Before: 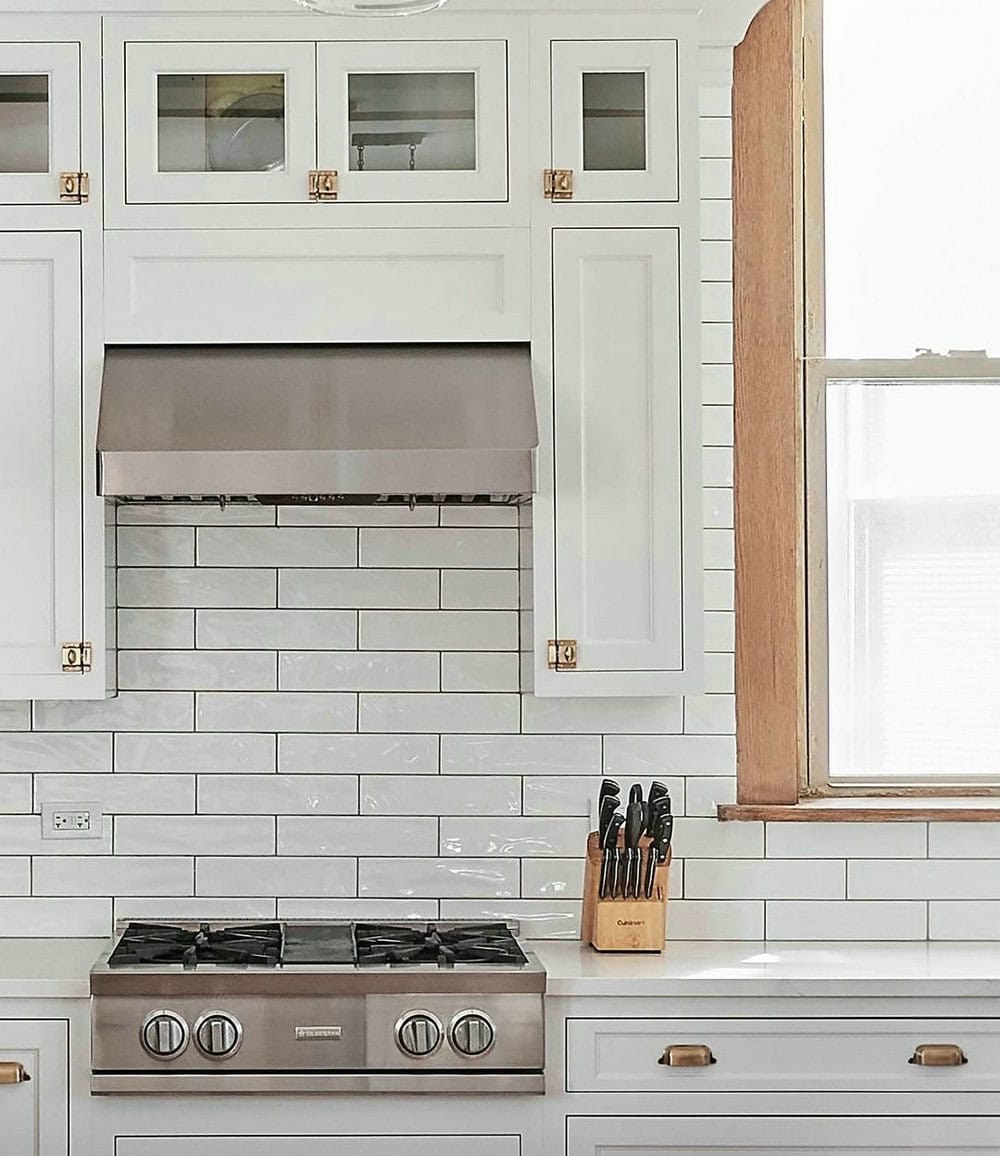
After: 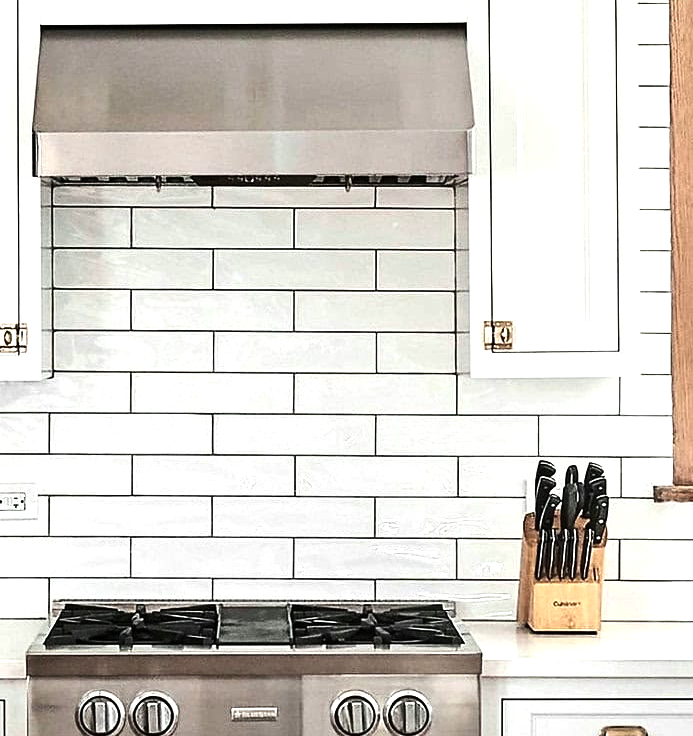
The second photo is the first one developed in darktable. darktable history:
crop: left 6.488%, top 27.668%, right 24.183%, bottom 8.656%
tone equalizer: -8 EV -1.08 EV, -7 EV -1.01 EV, -6 EV -0.867 EV, -5 EV -0.578 EV, -3 EV 0.578 EV, -2 EV 0.867 EV, -1 EV 1.01 EV, +0 EV 1.08 EV, edges refinement/feathering 500, mask exposure compensation -1.57 EV, preserve details no
